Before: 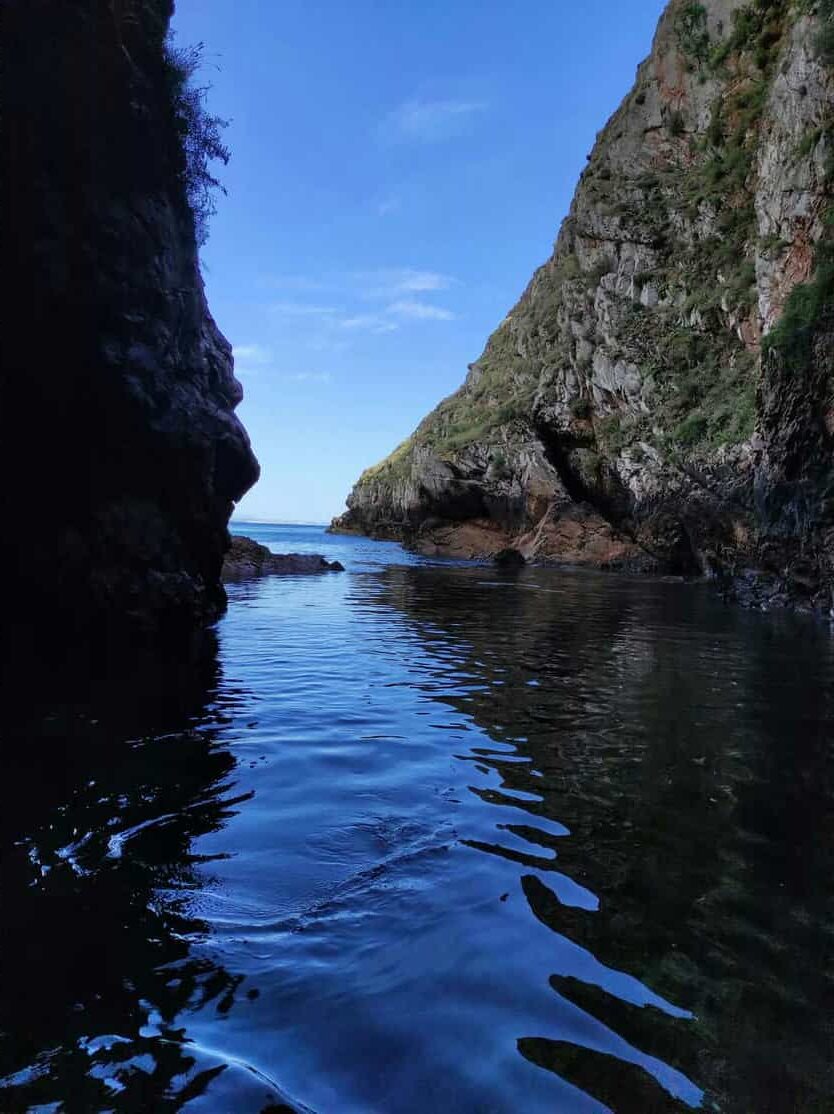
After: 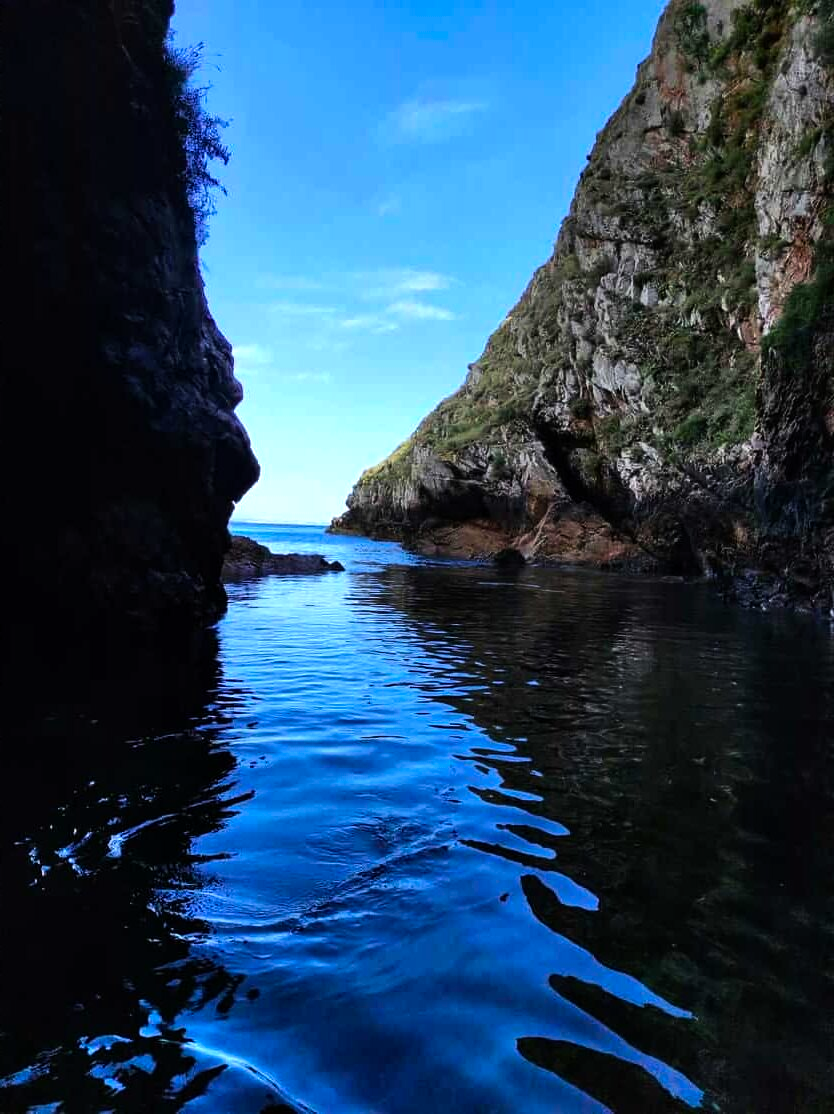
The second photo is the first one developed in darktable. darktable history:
color balance rgb: perceptual saturation grading › global saturation 30%, global vibrance 10%
tone equalizer: -8 EV -0.75 EV, -7 EV -0.7 EV, -6 EV -0.6 EV, -5 EV -0.4 EV, -3 EV 0.4 EV, -2 EV 0.6 EV, -1 EV 0.7 EV, +0 EV 0.75 EV, edges refinement/feathering 500, mask exposure compensation -1.57 EV, preserve details no
